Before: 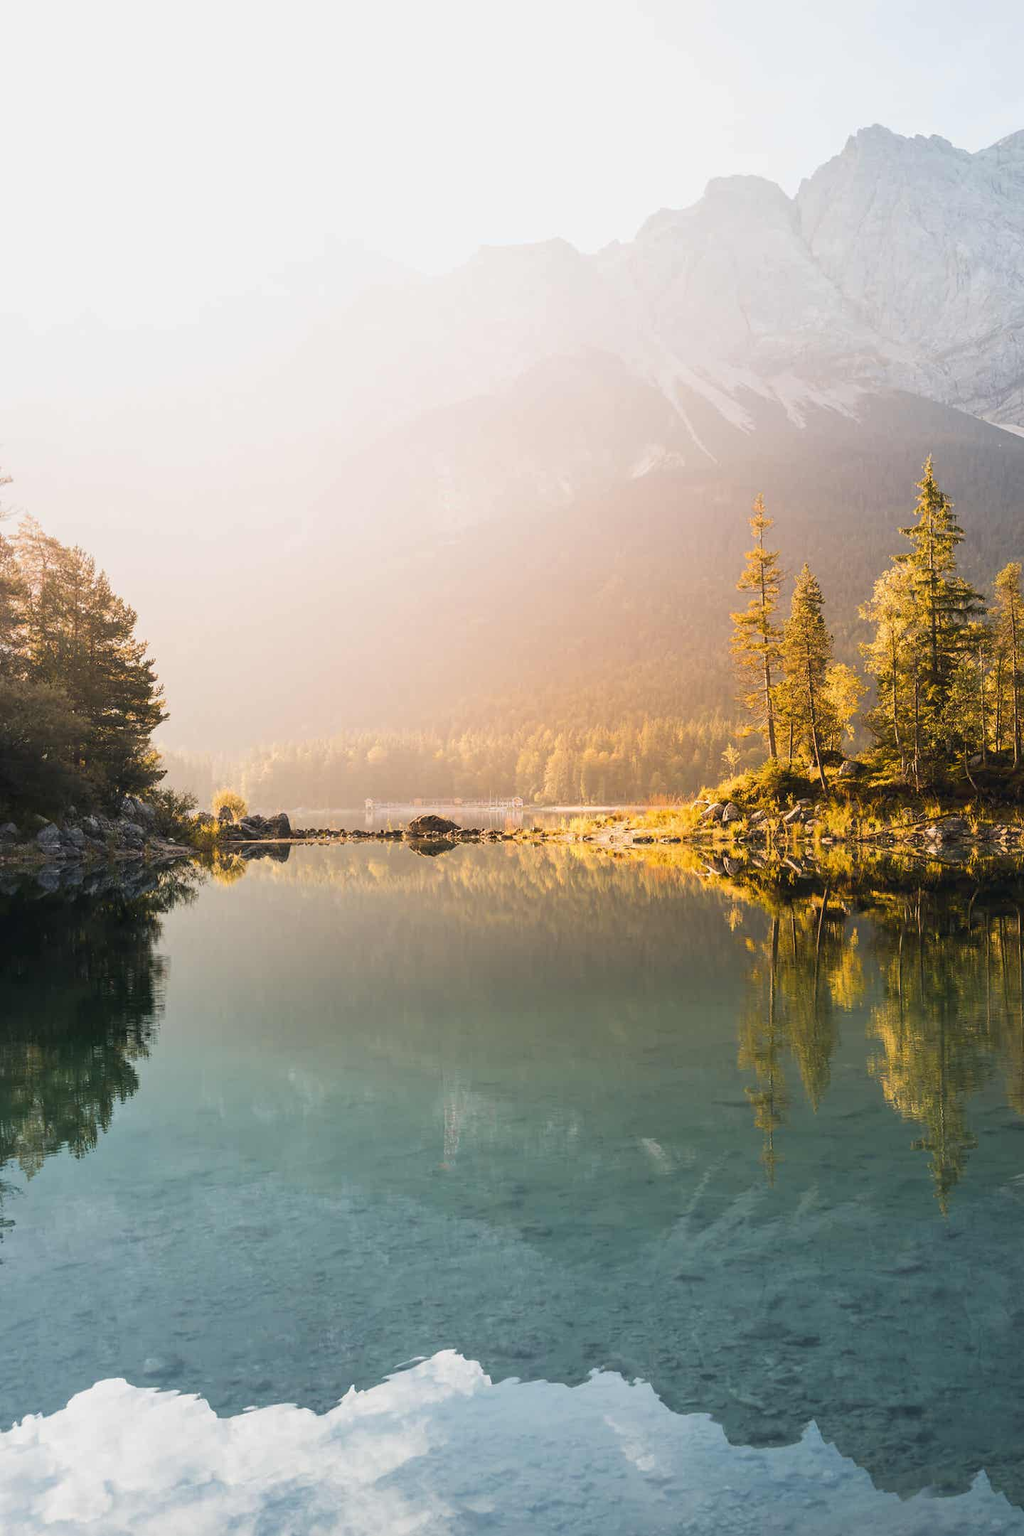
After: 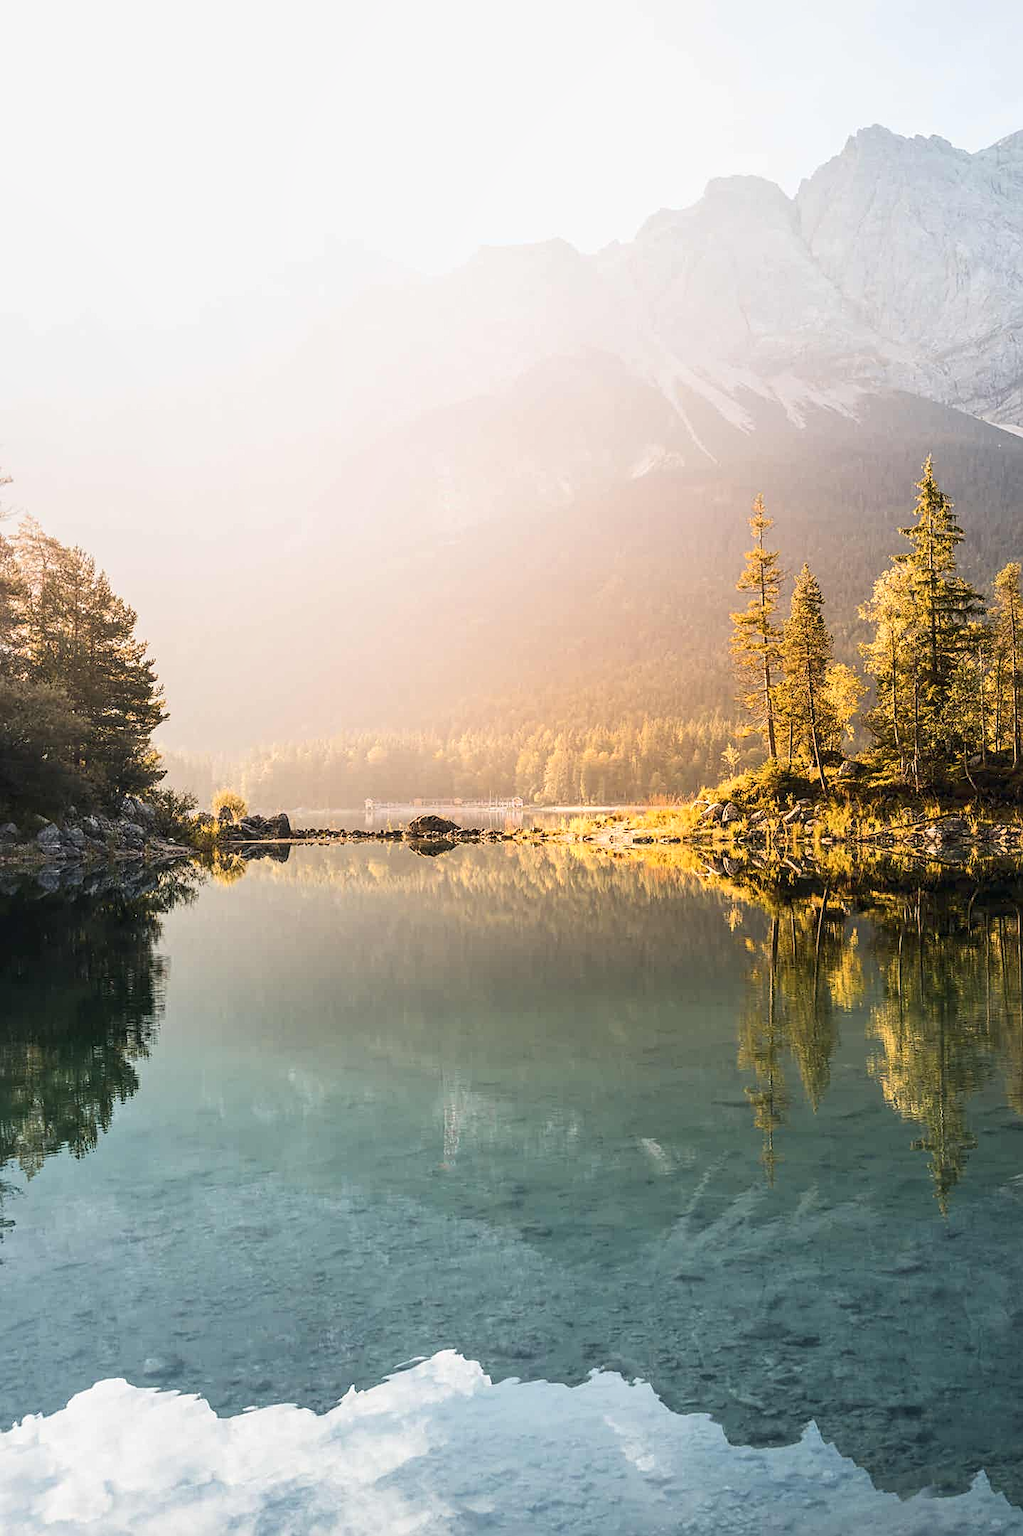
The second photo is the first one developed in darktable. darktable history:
contrast brightness saturation: contrast 0.151, brightness 0.041
local contrast: on, module defaults
sharpen: on, module defaults
